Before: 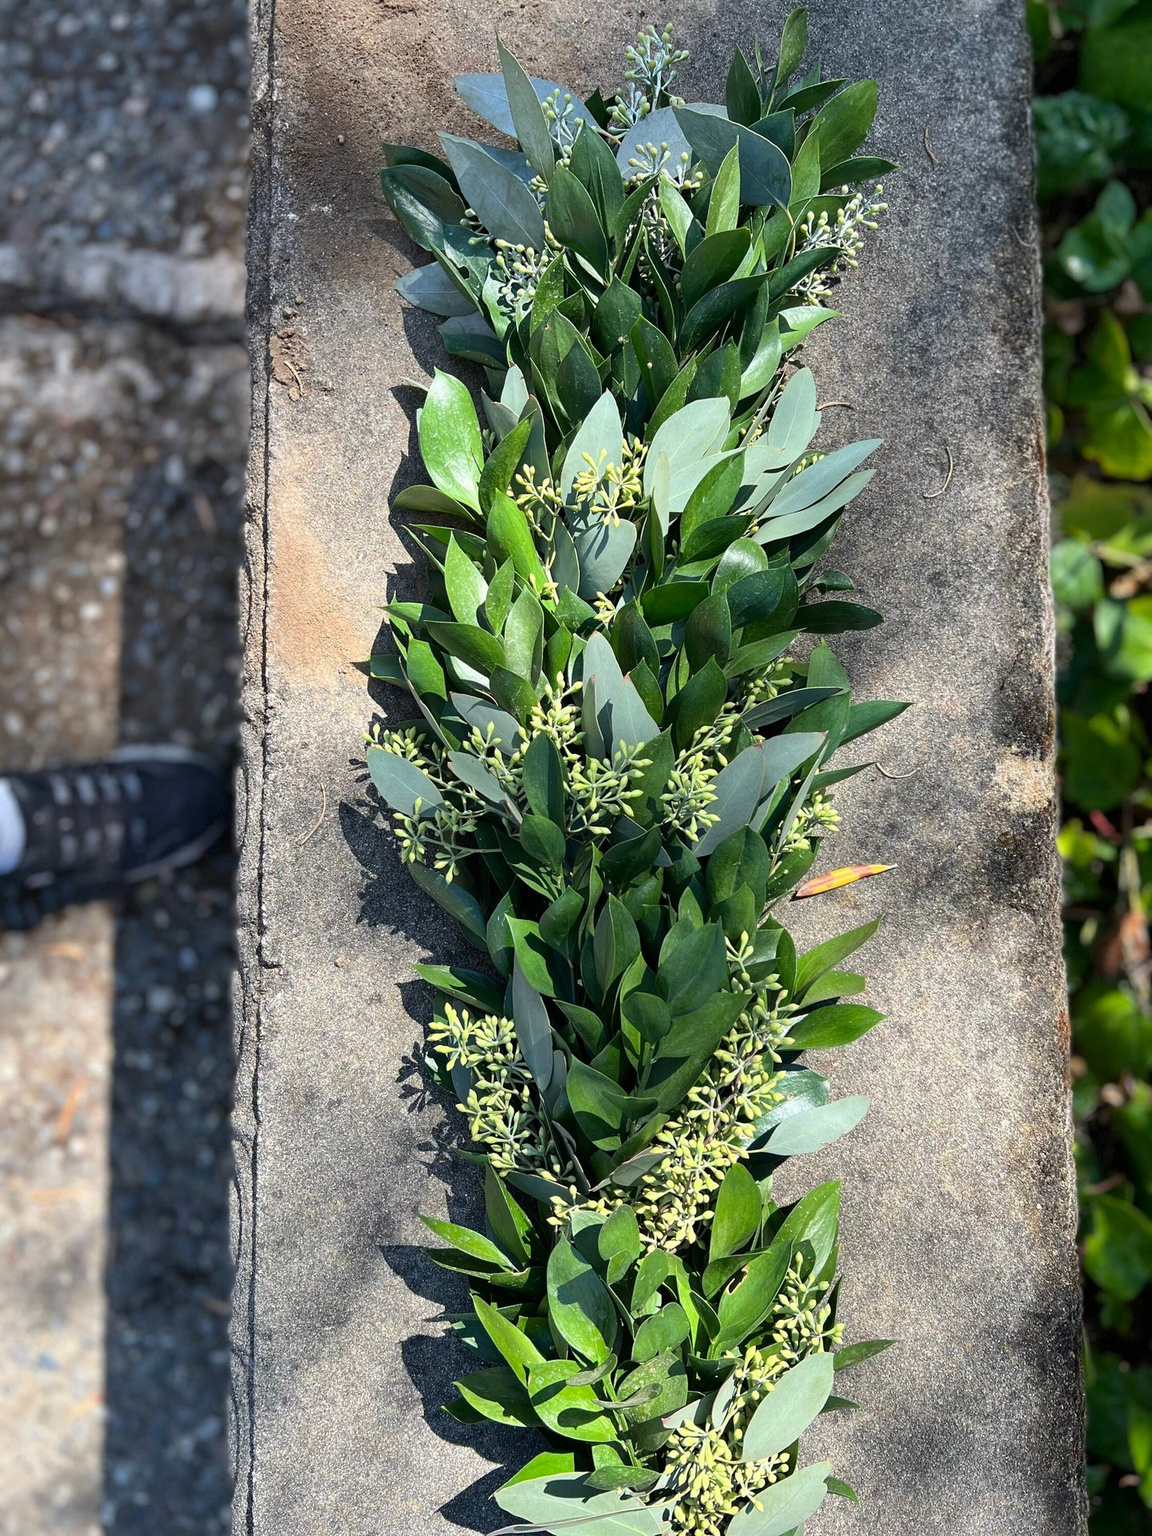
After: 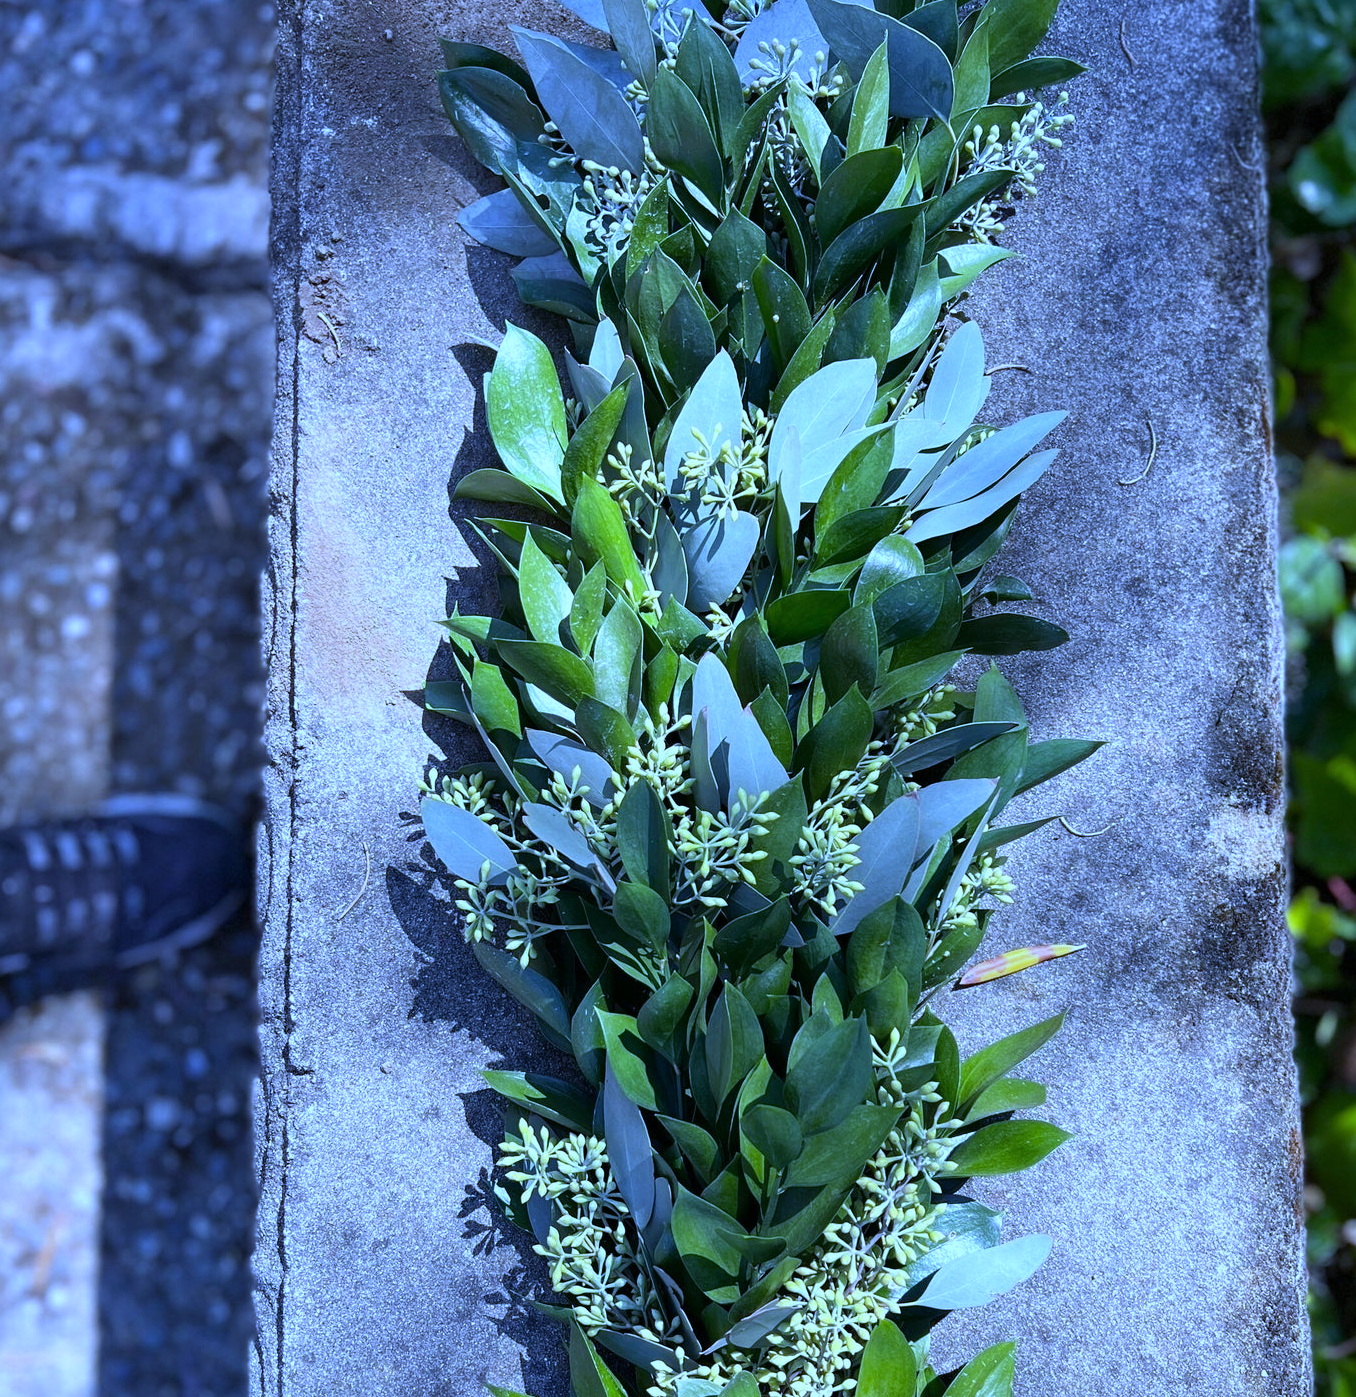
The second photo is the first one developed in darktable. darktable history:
white balance: red 0.766, blue 1.537
exposure: exposure 0.014 EV, compensate highlight preservation false
crop: left 2.737%, top 7.287%, right 3.421%, bottom 20.179%
